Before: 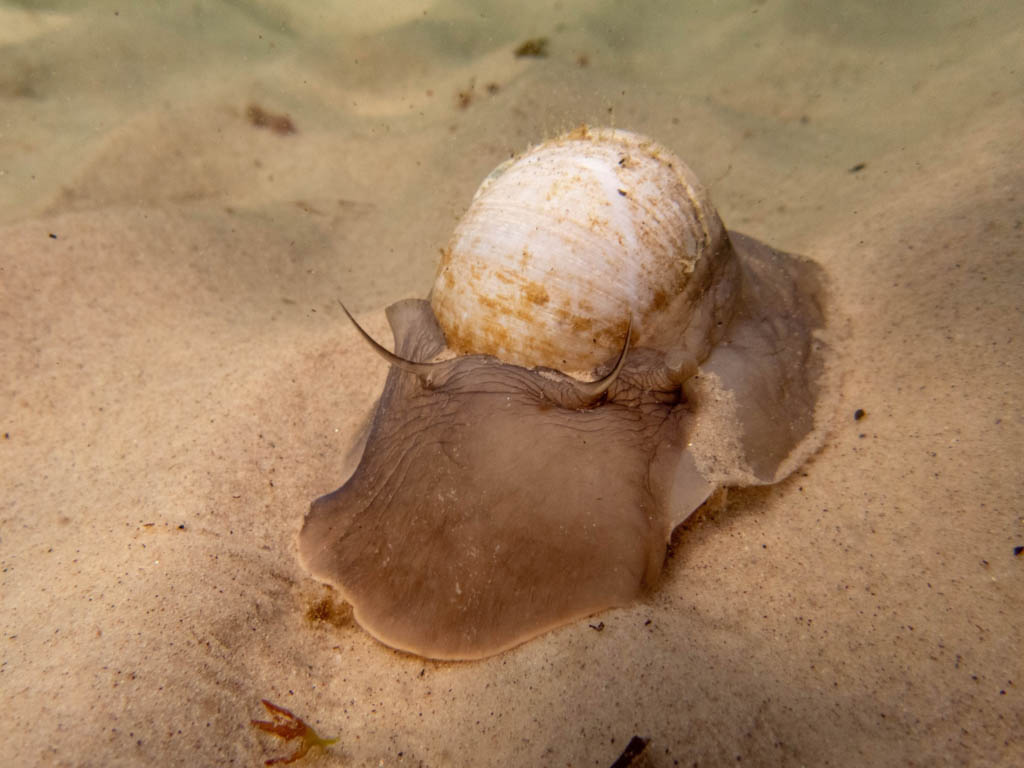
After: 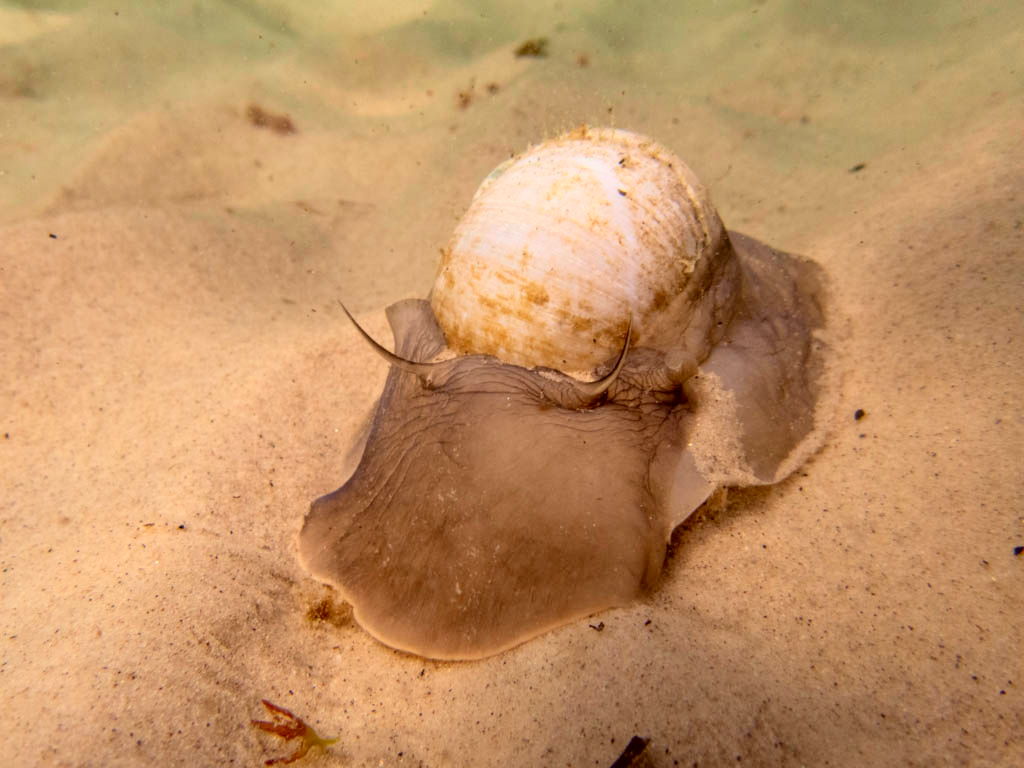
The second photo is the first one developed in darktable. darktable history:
tone curve: curves: ch0 [(0, 0) (0.091, 0.077) (0.389, 0.458) (0.745, 0.82) (0.856, 0.899) (0.92, 0.938) (1, 0.973)]; ch1 [(0, 0) (0.437, 0.404) (0.5, 0.5) (0.529, 0.55) (0.58, 0.6) (0.616, 0.649) (1, 1)]; ch2 [(0, 0) (0.442, 0.415) (0.5, 0.5) (0.535, 0.557) (0.585, 0.62) (1, 1)], color space Lab, independent channels, preserve colors none
